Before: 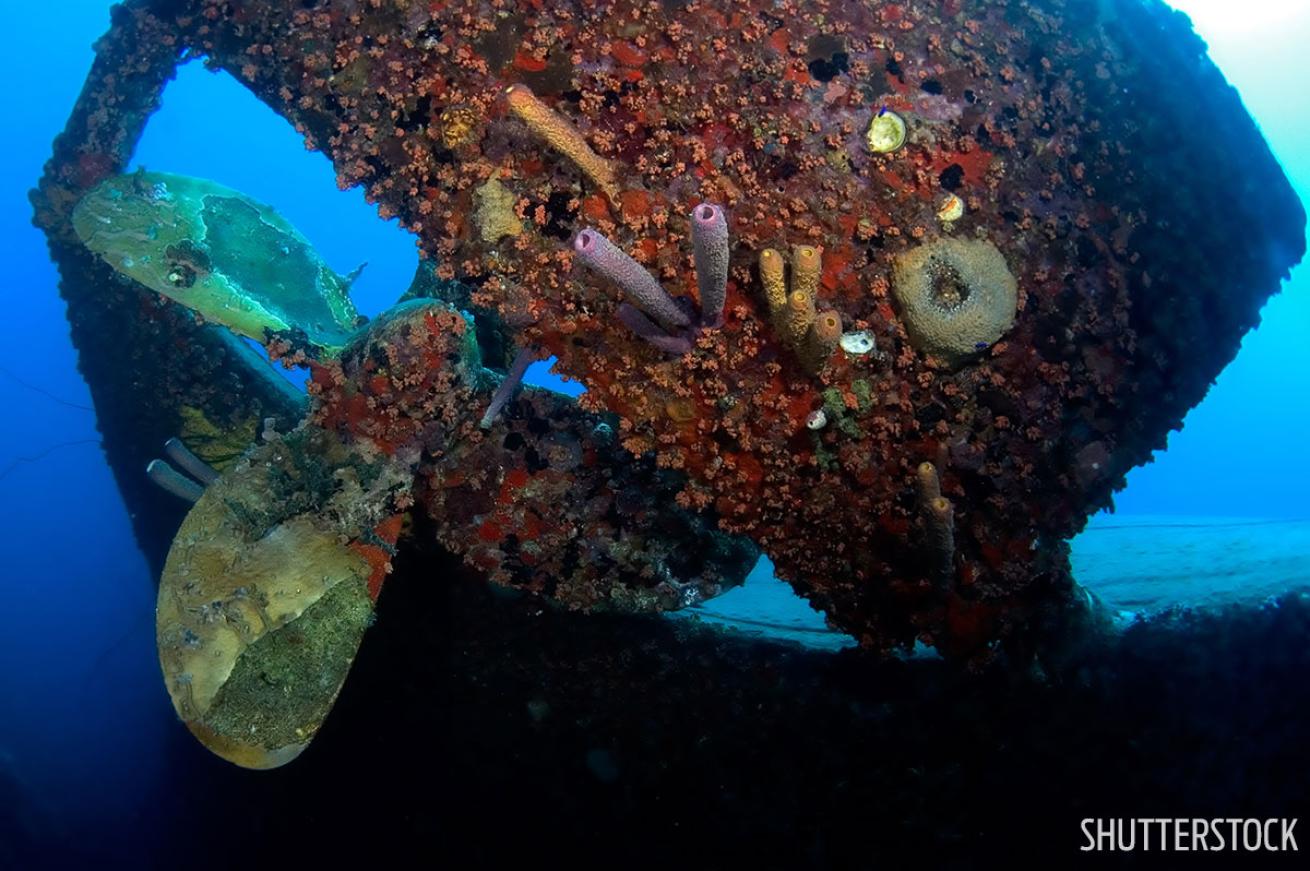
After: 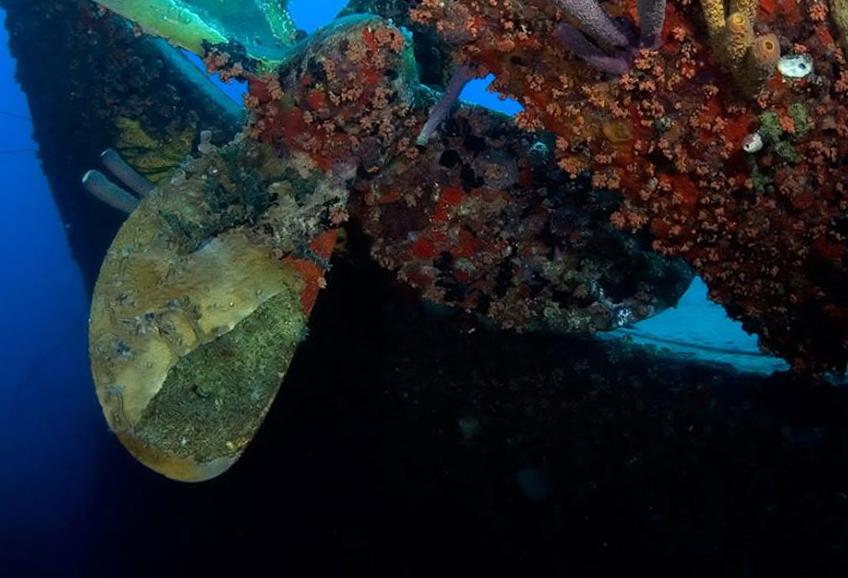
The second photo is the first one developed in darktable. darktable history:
crop and rotate: angle -1.09°, left 3.611%, top 31.681%, right 29.77%
